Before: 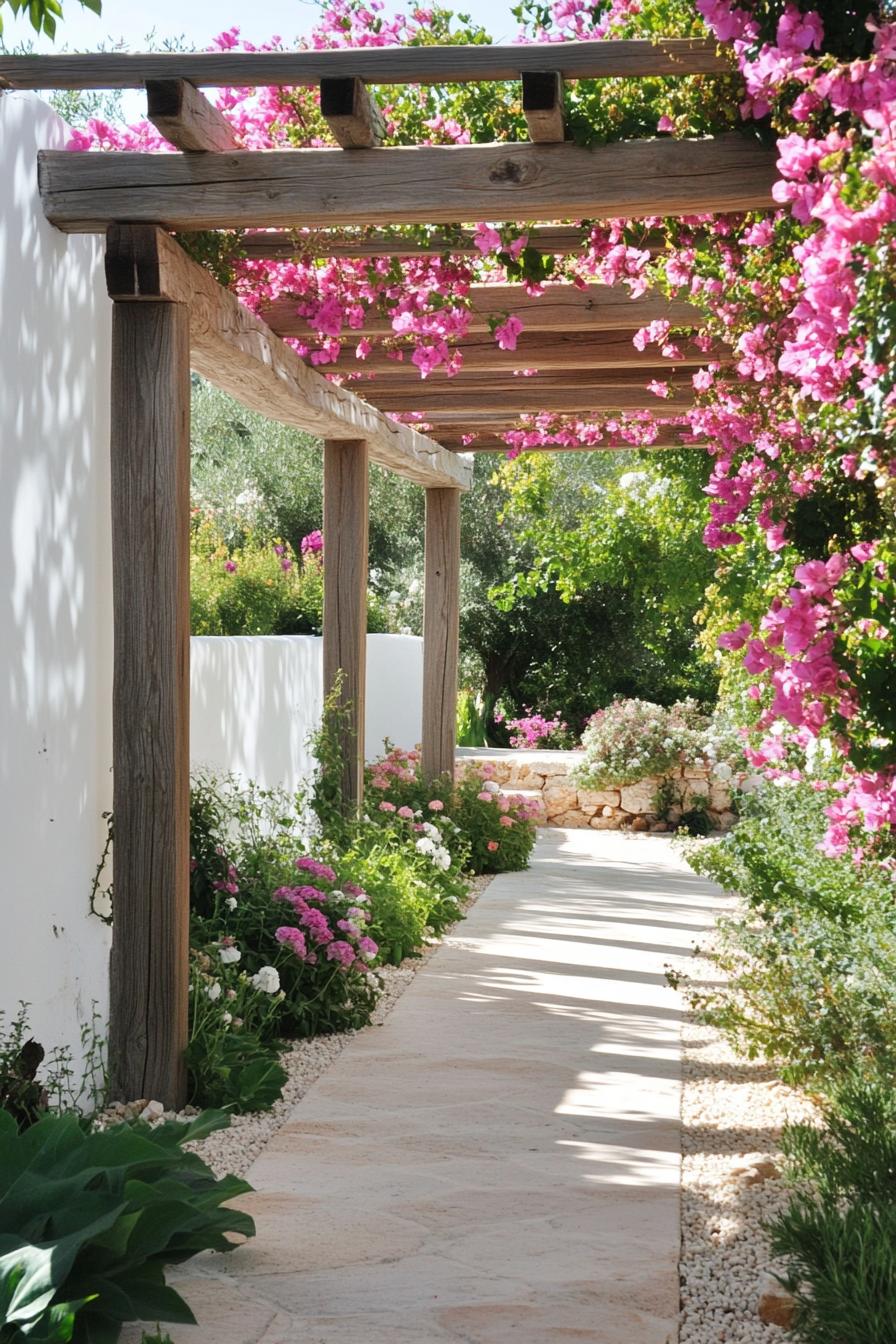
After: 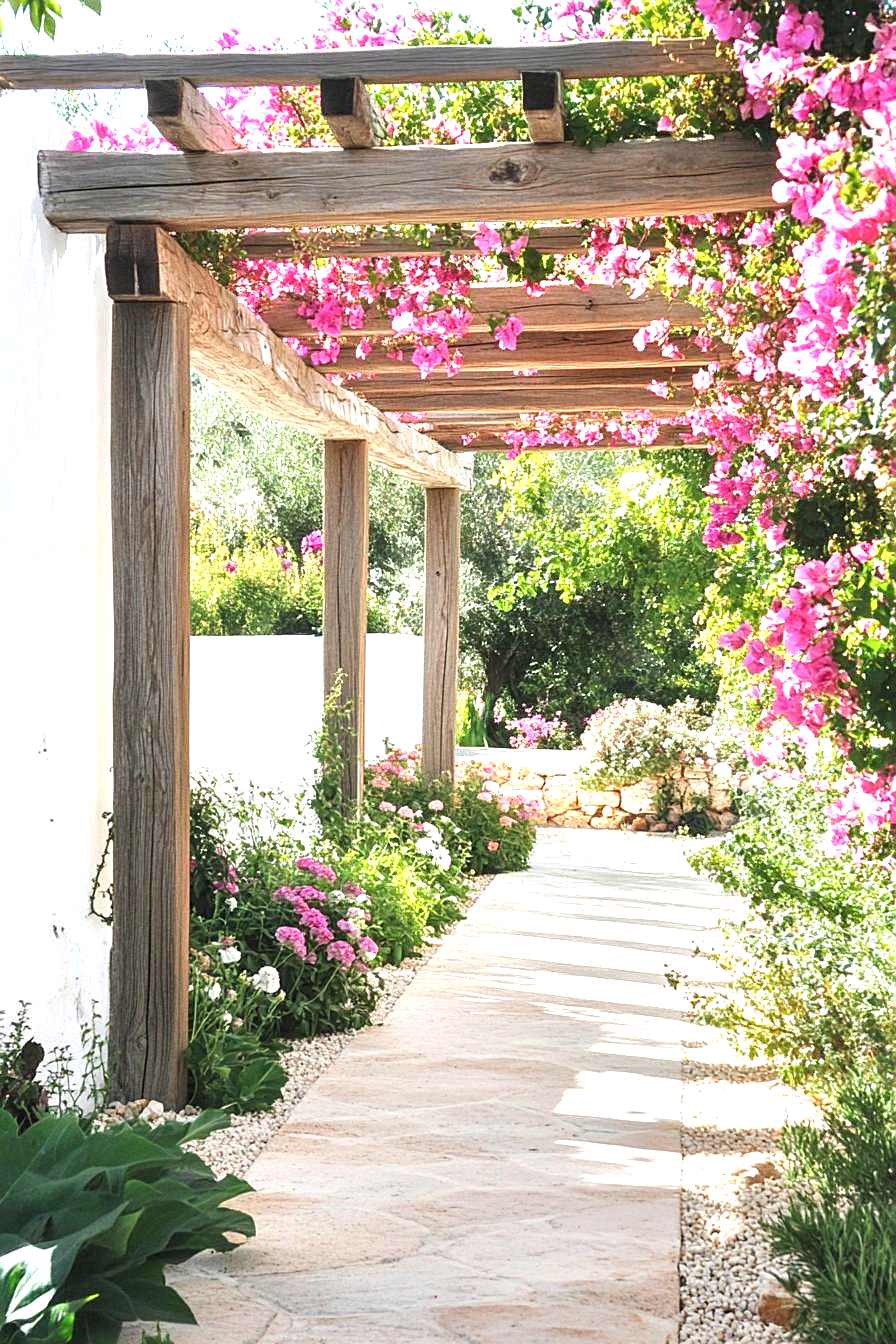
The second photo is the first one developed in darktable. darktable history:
local contrast: on, module defaults
sharpen: on, module defaults
exposure: black level correction 0, exposure 1.199 EV, compensate highlight preservation false
